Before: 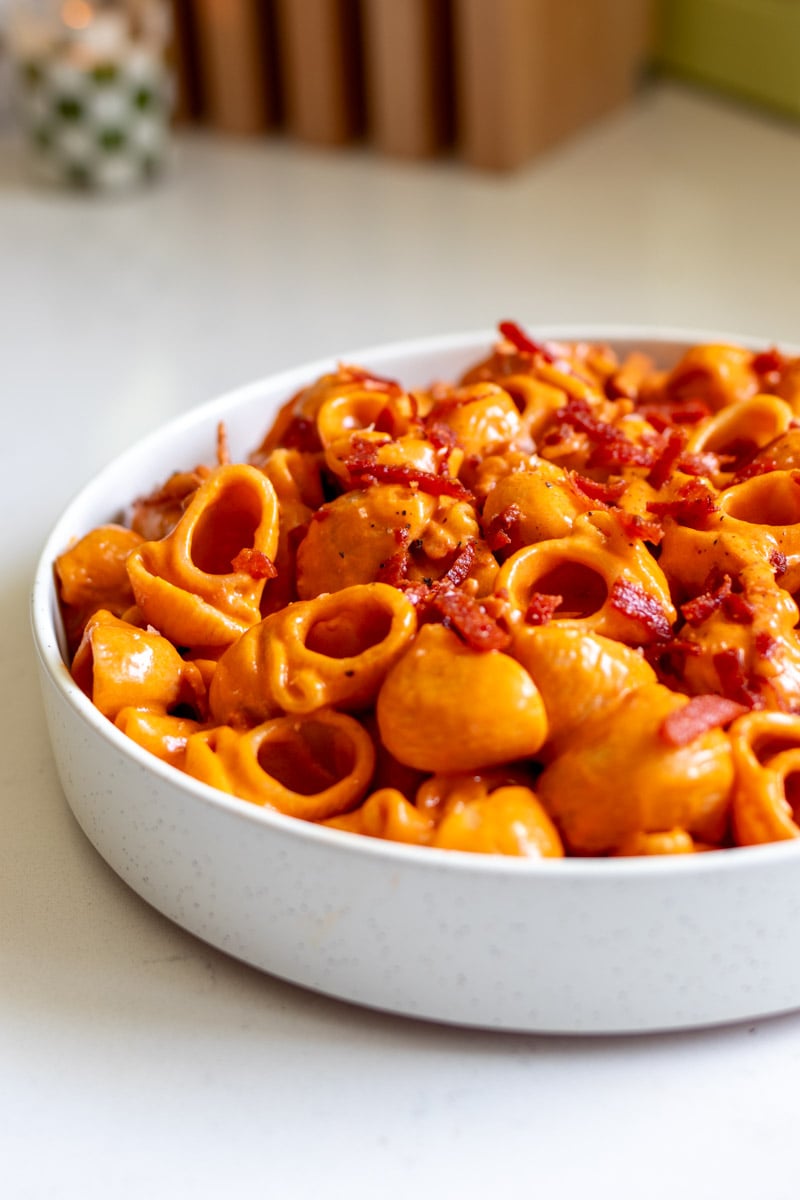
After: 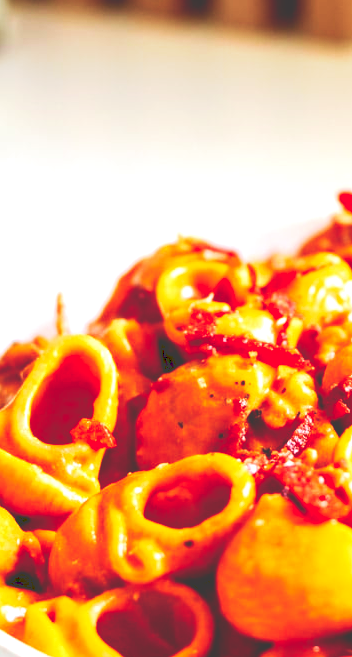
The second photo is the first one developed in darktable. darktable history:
velvia: strength 45%
exposure: exposure 0.781 EV, compensate highlight preservation false
crop: left 20.248%, top 10.86%, right 35.675%, bottom 34.321%
tone curve: curves: ch0 [(0, 0) (0.003, 0.235) (0.011, 0.235) (0.025, 0.235) (0.044, 0.235) (0.069, 0.235) (0.1, 0.237) (0.136, 0.239) (0.177, 0.243) (0.224, 0.256) (0.277, 0.287) (0.335, 0.329) (0.399, 0.391) (0.468, 0.476) (0.543, 0.574) (0.623, 0.683) (0.709, 0.778) (0.801, 0.869) (0.898, 0.924) (1, 1)], preserve colors none
